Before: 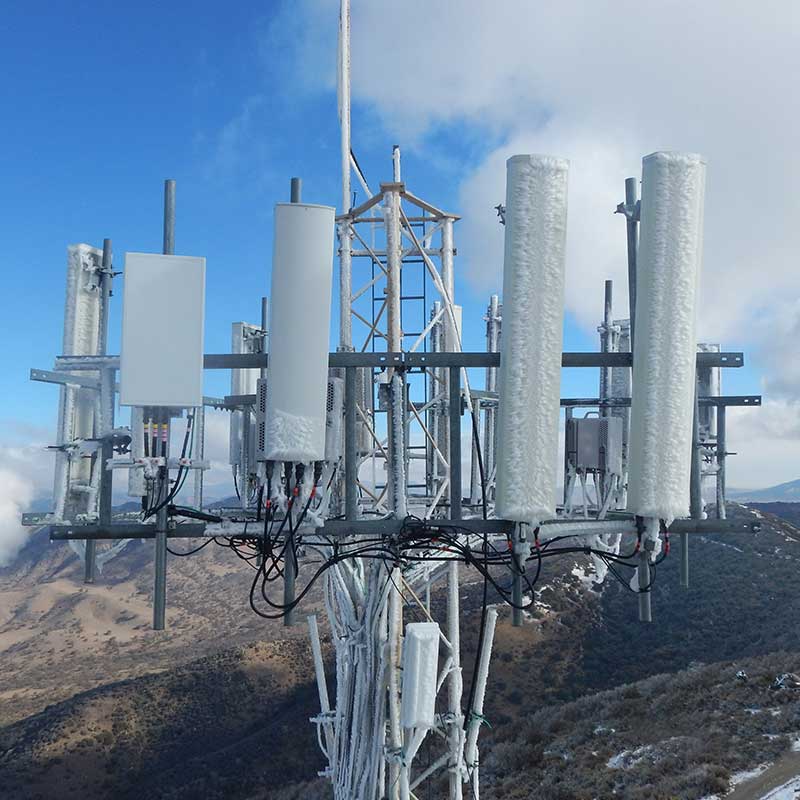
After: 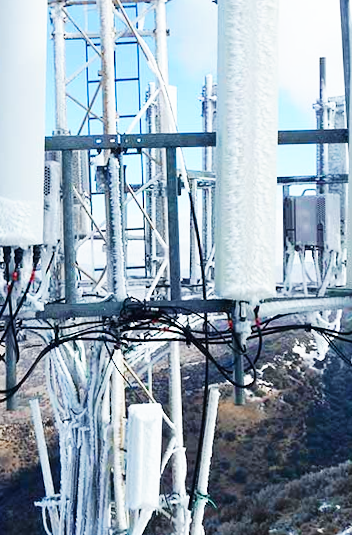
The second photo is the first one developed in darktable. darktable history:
base curve: curves: ch0 [(0, 0) (0.007, 0.004) (0.027, 0.03) (0.046, 0.07) (0.207, 0.54) (0.442, 0.872) (0.673, 0.972) (1, 1)], preserve colors none
crop: left 35.432%, top 26.233%, right 20.145%, bottom 3.432%
rotate and perspective: rotation -1.42°, crop left 0.016, crop right 0.984, crop top 0.035, crop bottom 0.965
